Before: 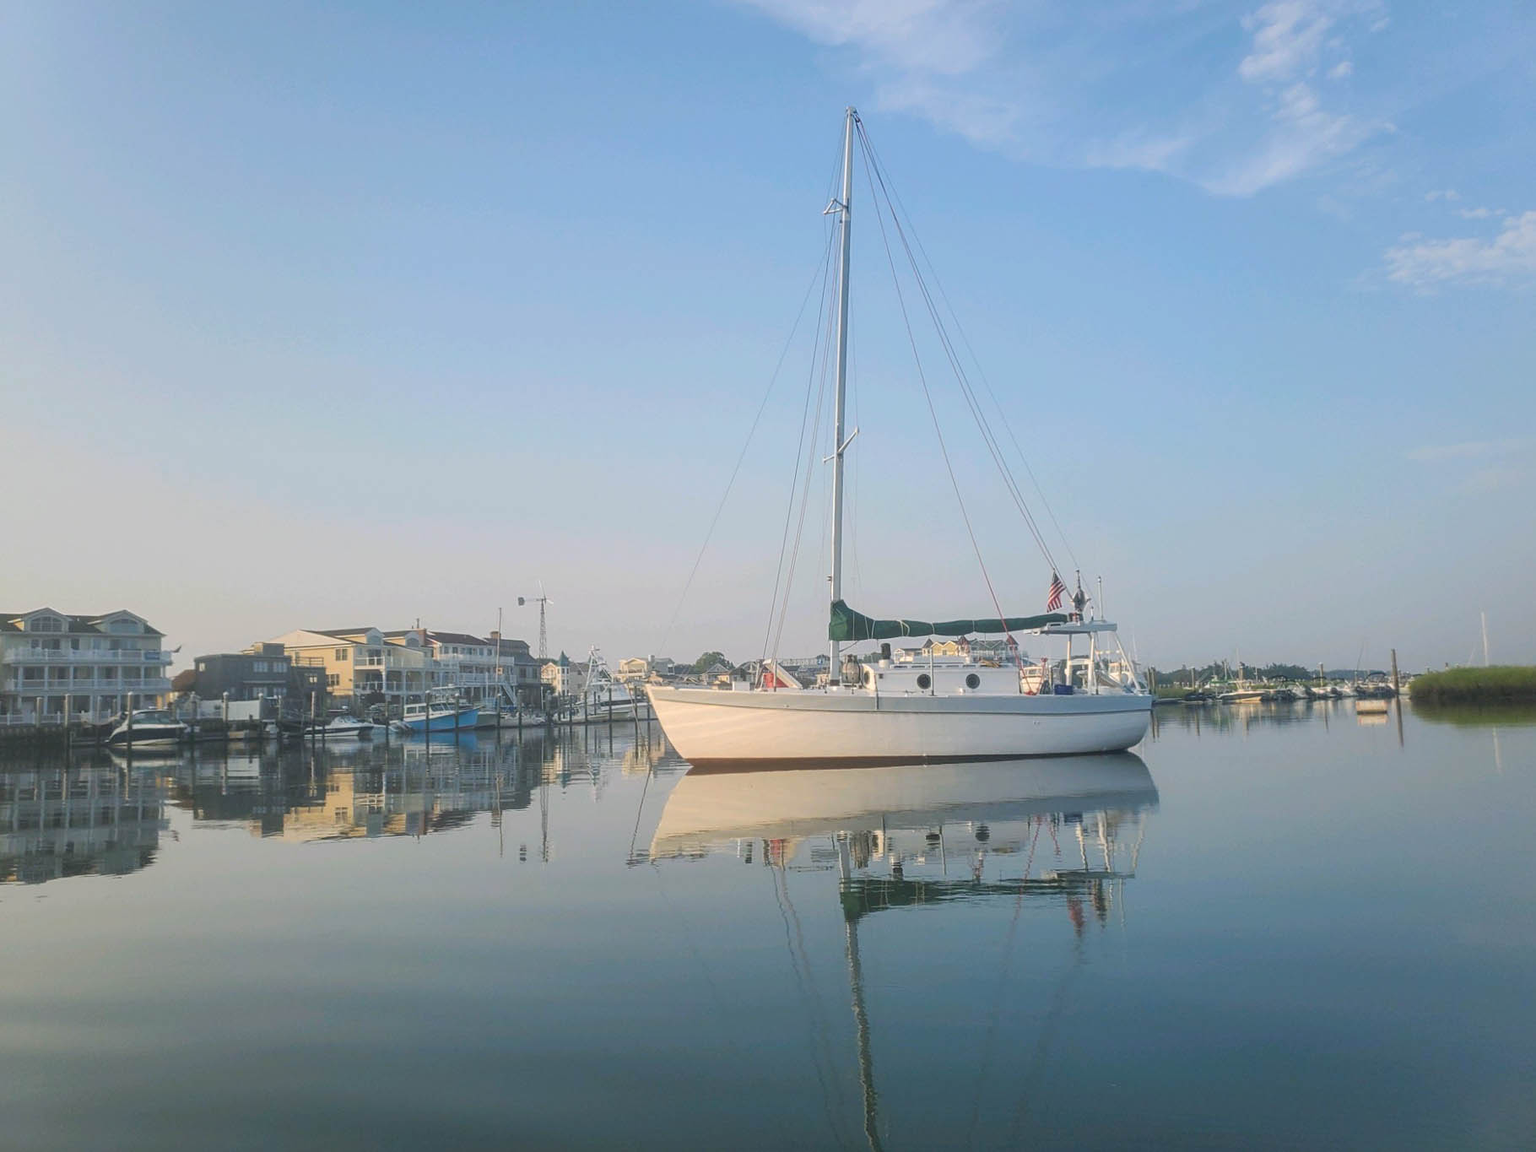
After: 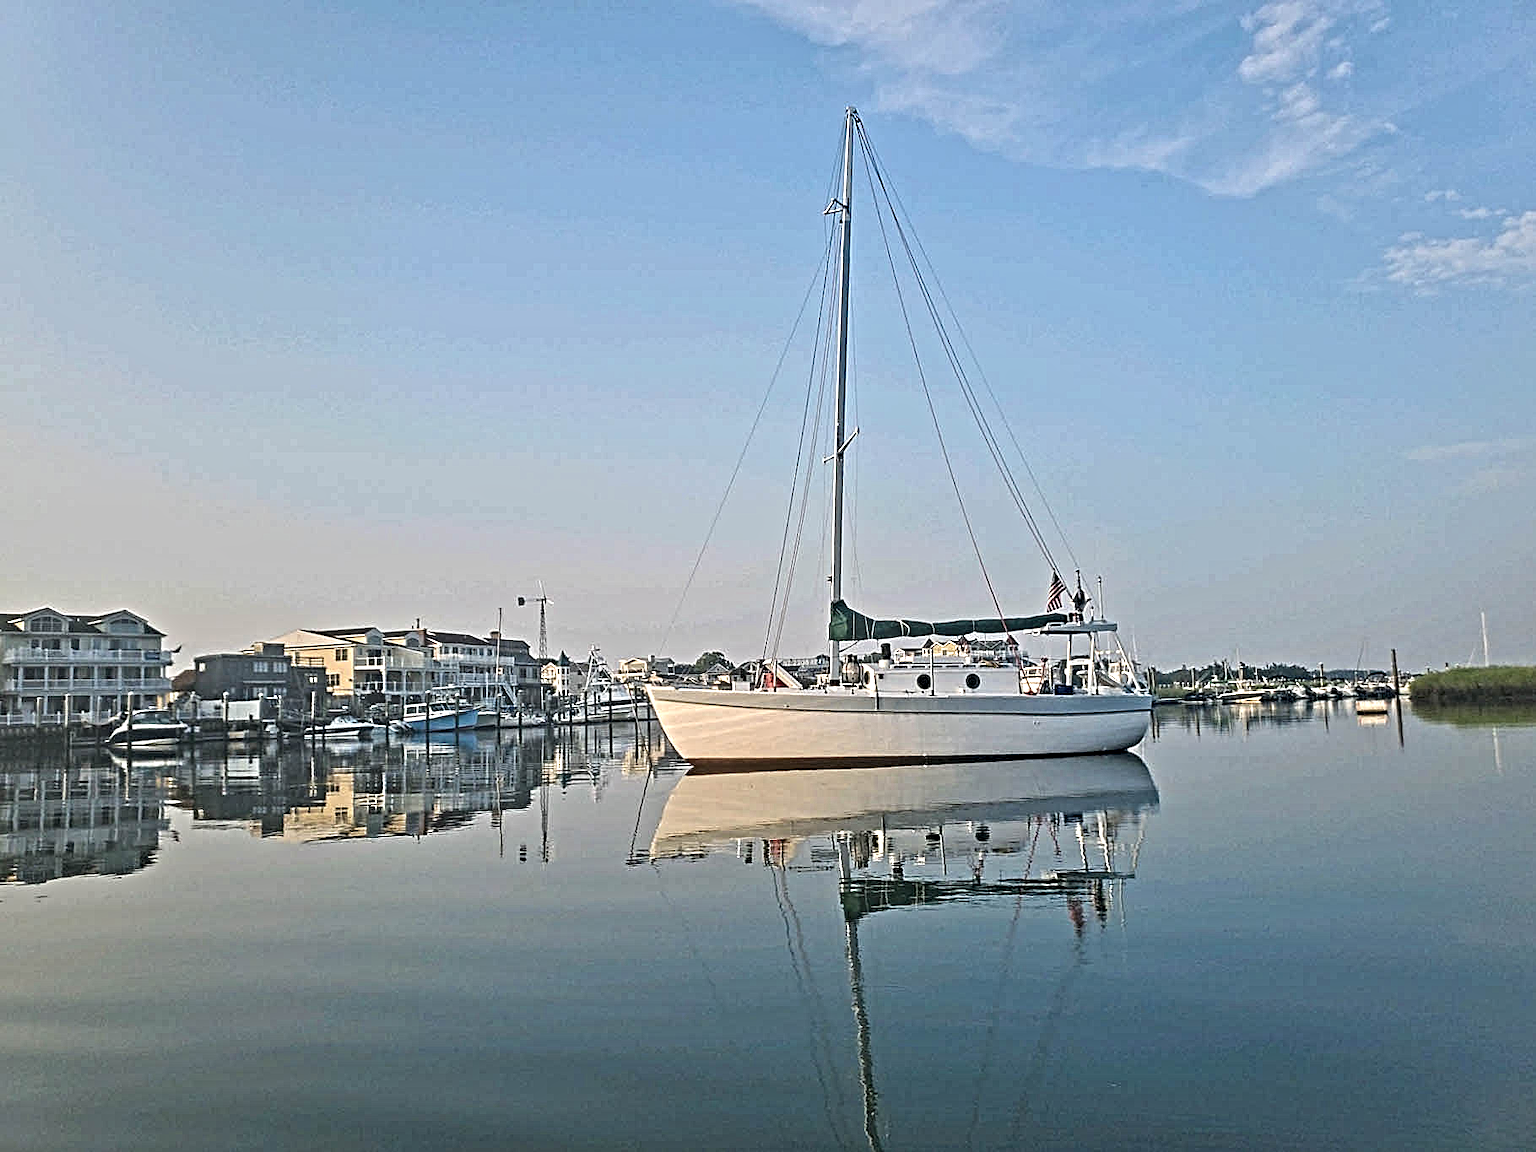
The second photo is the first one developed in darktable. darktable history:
contrast equalizer: octaves 7, y [[0.406, 0.494, 0.589, 0.753, 0.877, 0.999], [0.5 ×6], [0.5 ×6], [0 ×6], [0 ×6]]
